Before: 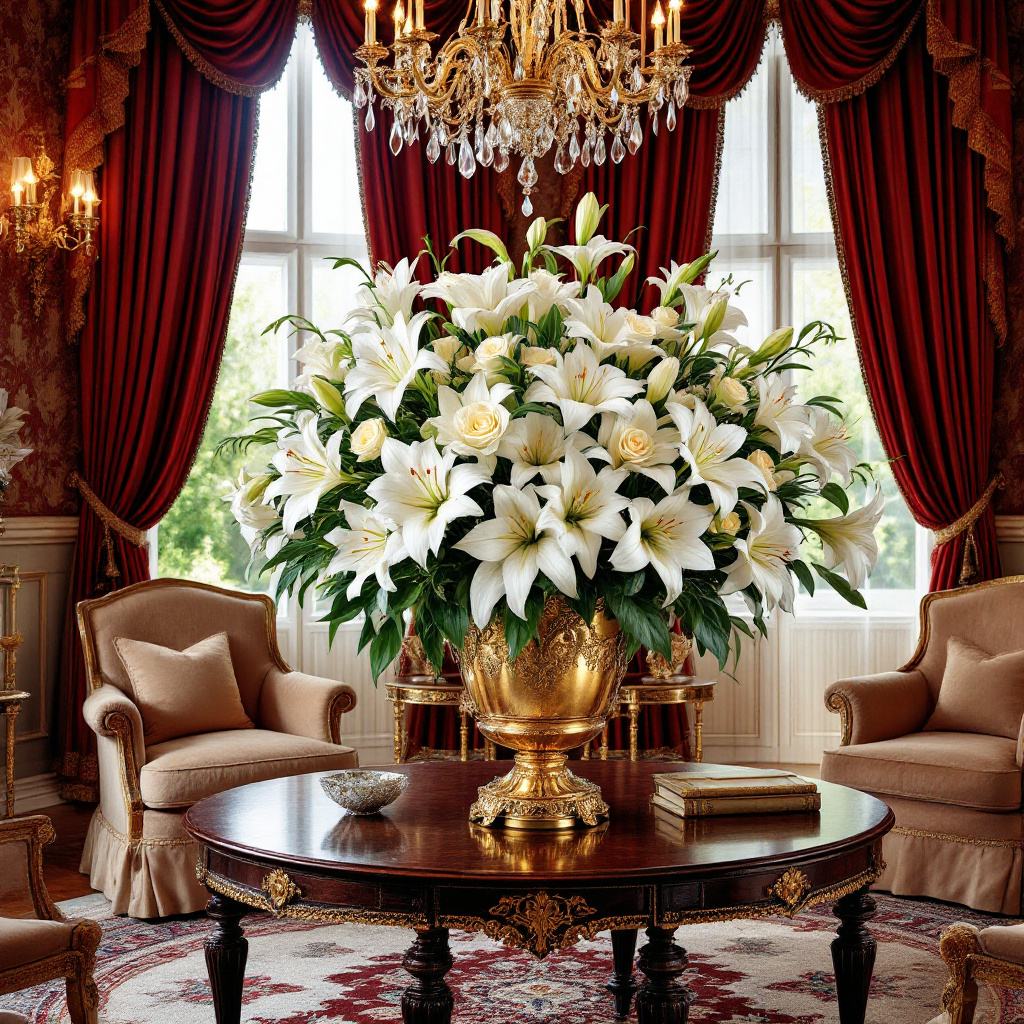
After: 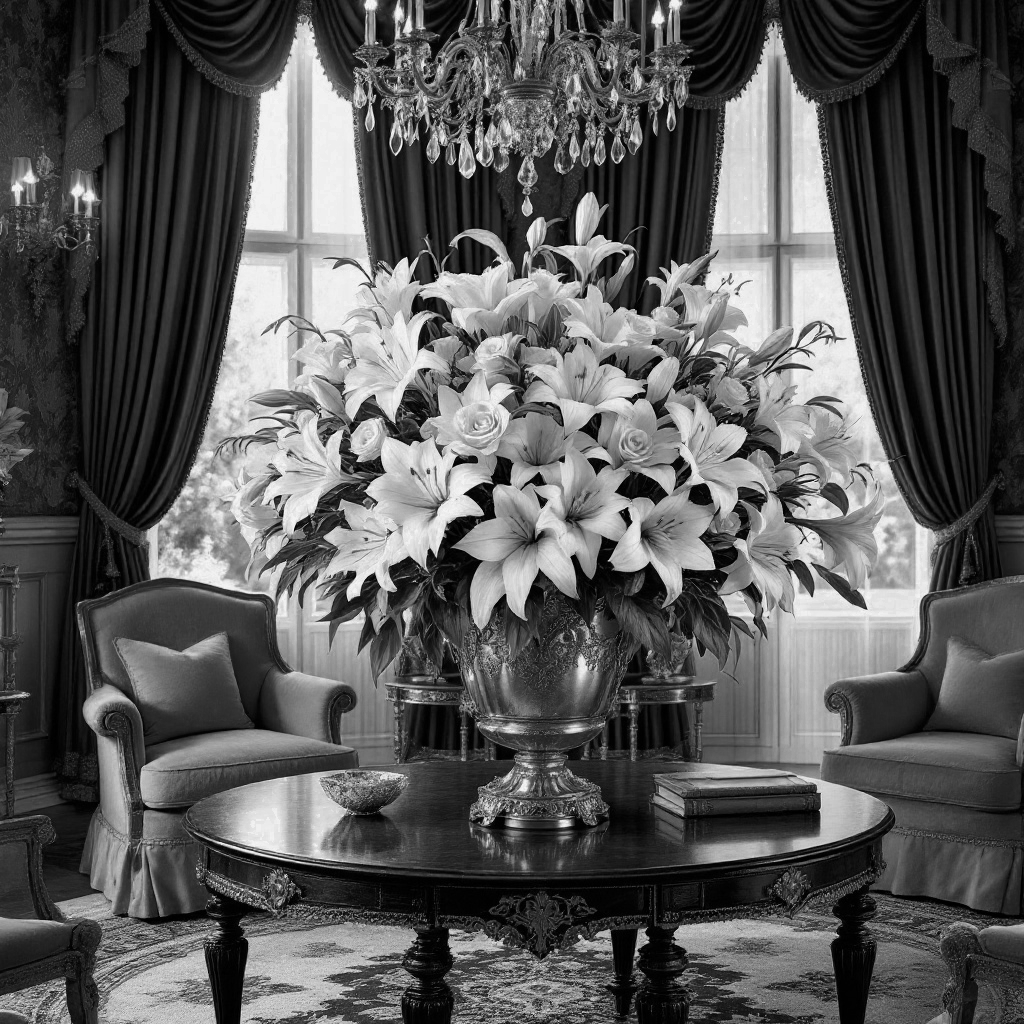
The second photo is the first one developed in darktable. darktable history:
color zones: curves: ch0 [(0.002, 0.589) (0.107, 0.484) (0.146, 0.249) (0.217, 0.352) (0.309, 0.525) (0.39, 0.404) (0.455, 0.169) (0.597, 0.055) (0.724, 0.212) (0.775, 0.691) (0.869, 0.571) (1, 0.587)]; ch1 [(0, 0) (0.143, 0) (0.286, 0) (0.429, 0) (0.571, 0) (0.714, 0) (0.857, 0)]
exposure: exposure -0.157 EV, compensate highlight preservation false
